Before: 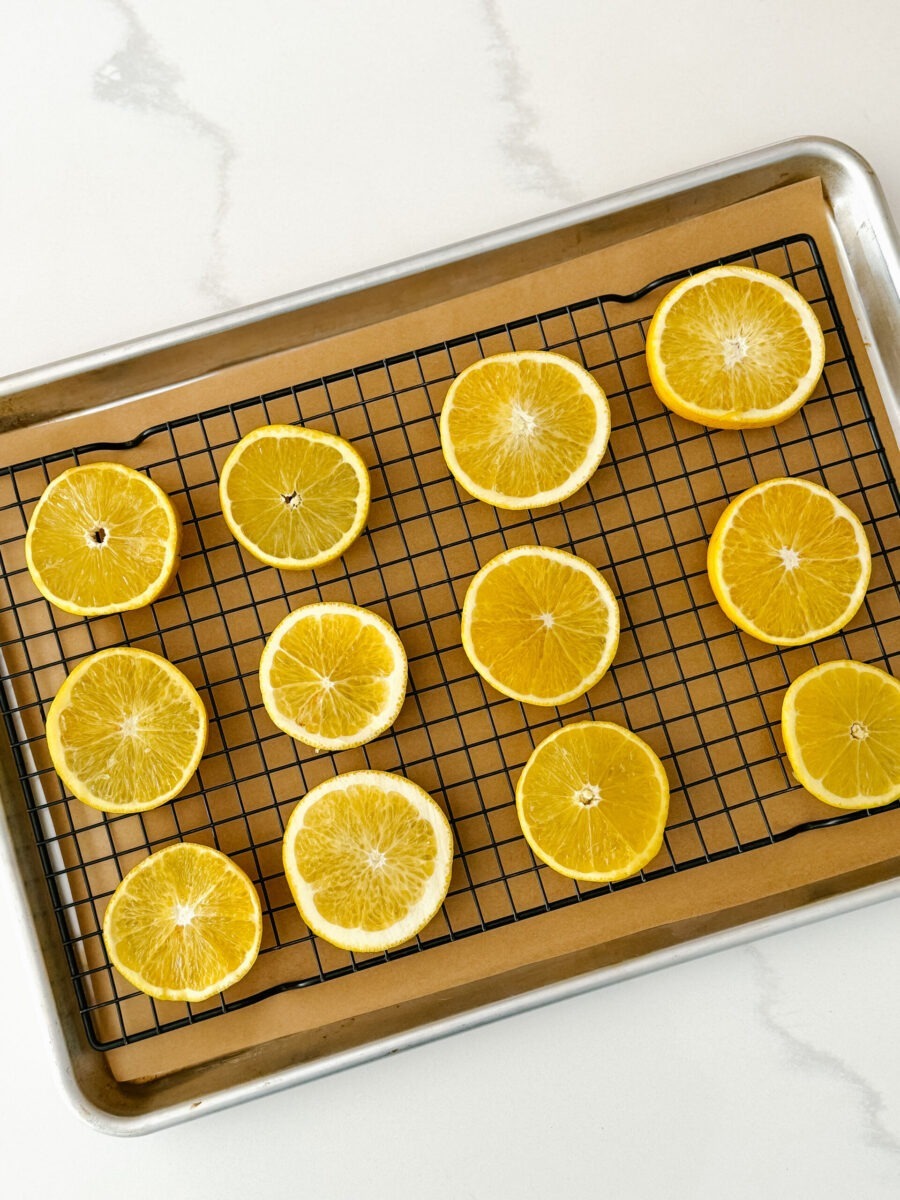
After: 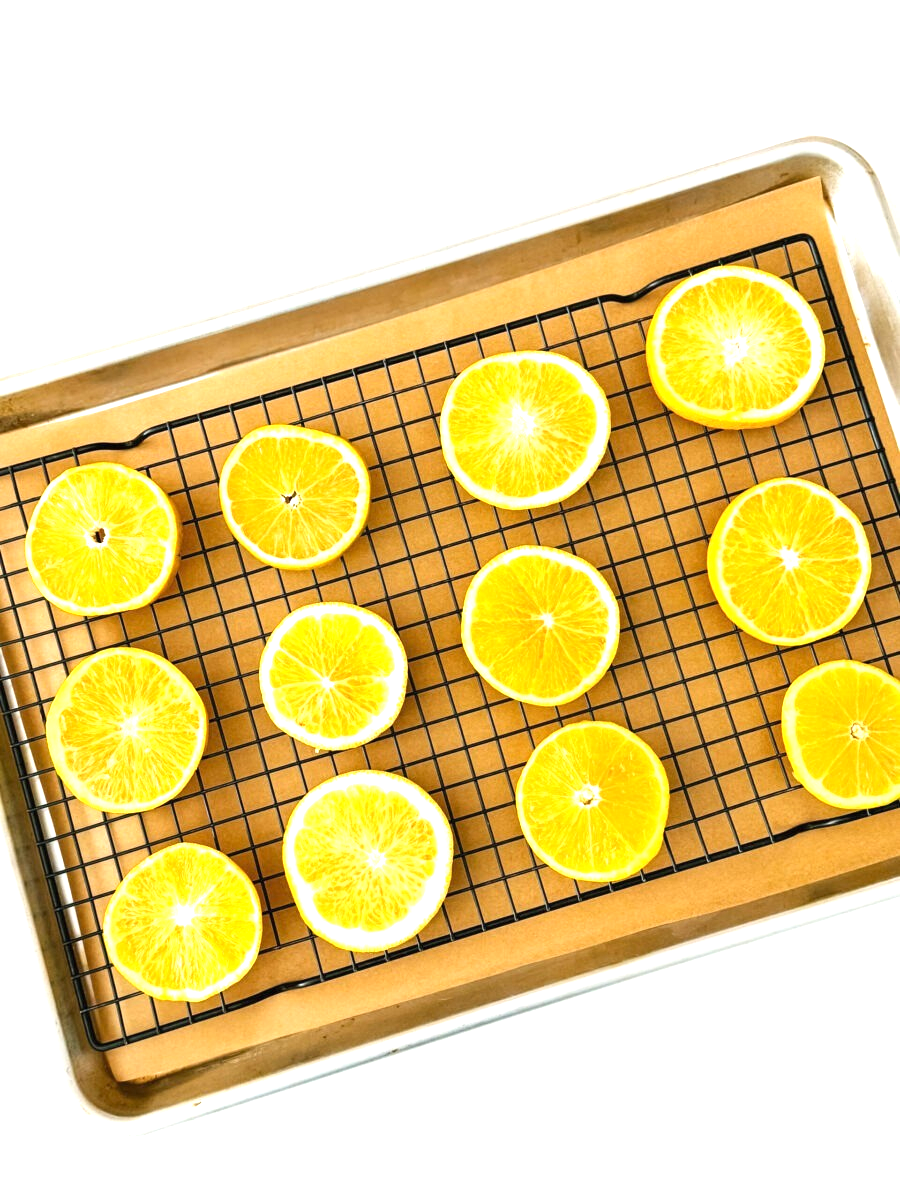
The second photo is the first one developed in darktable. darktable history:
exposure: black level correction 0, exposure 0.953 EV, compensate highlight preservation false
levels: gray 50.88%, levels [0, 0.476, 0.951]
